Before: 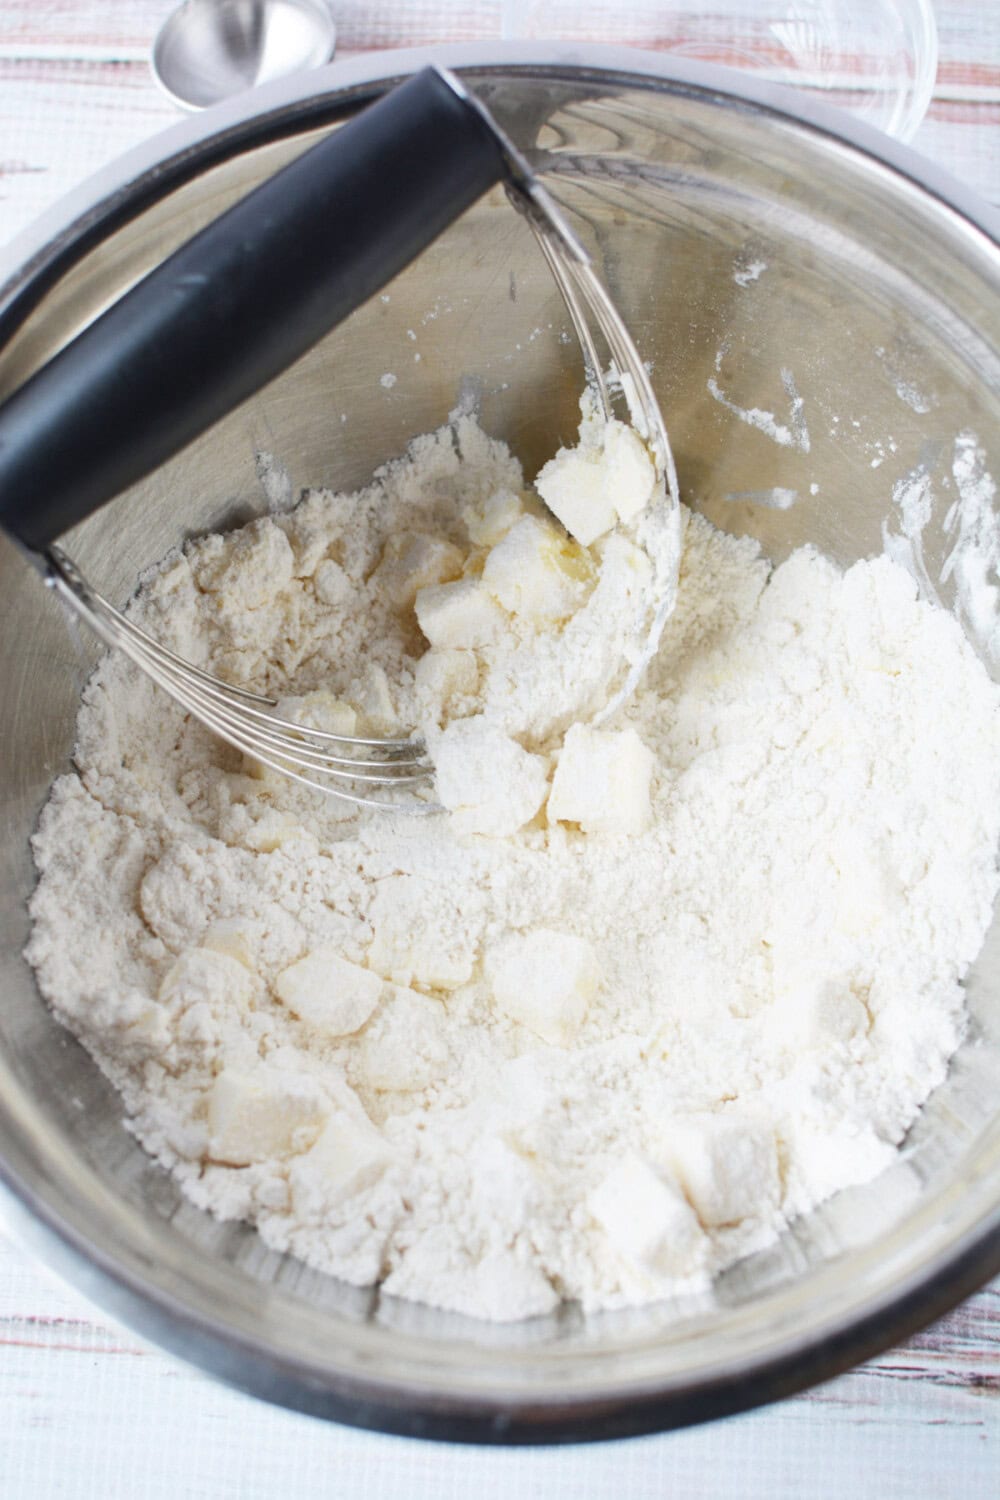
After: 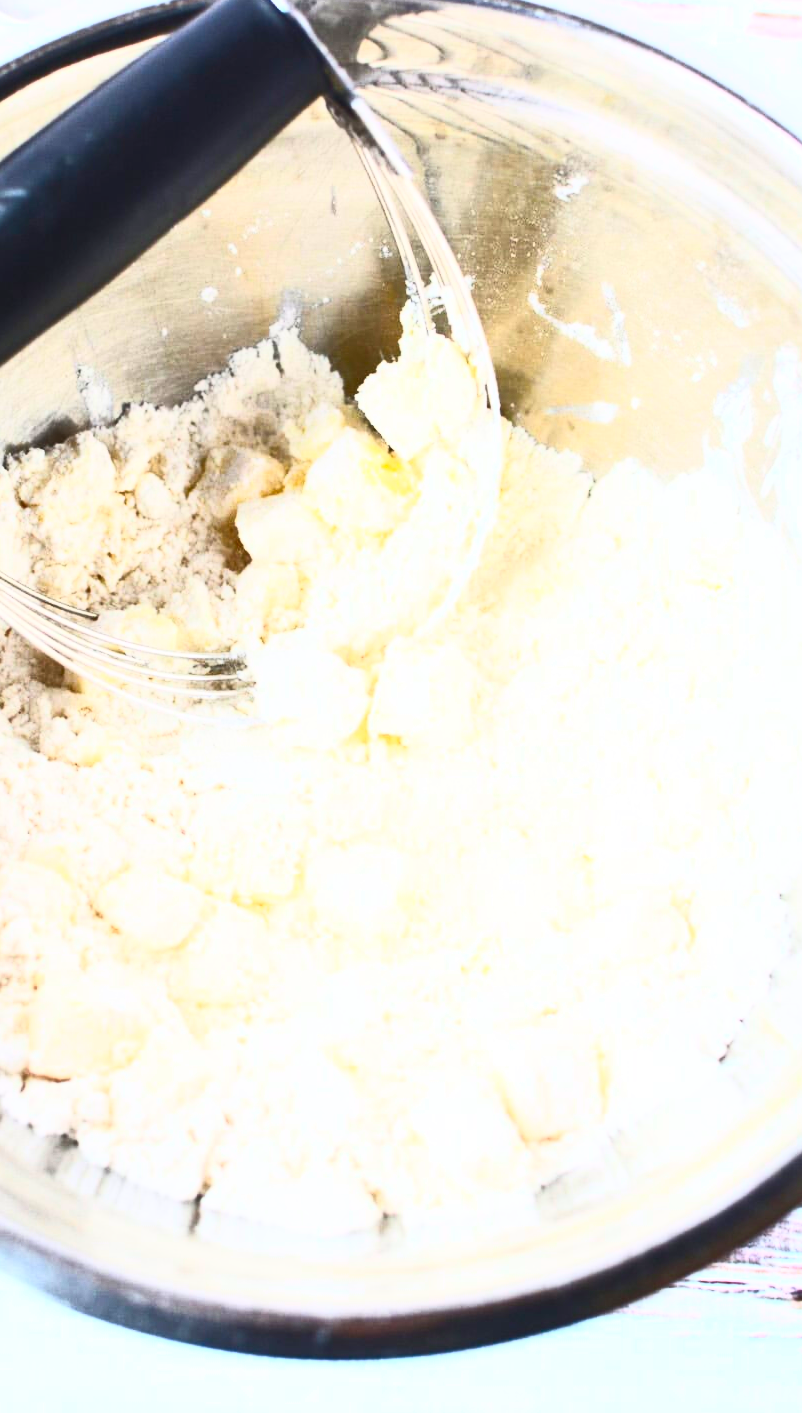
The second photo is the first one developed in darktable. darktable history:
crop and rotate: left 17.959%, top 5.771%, right 1.742%
contrast brightness saturation: contrast 0.83, brightness 0.59, saturation 0.59
